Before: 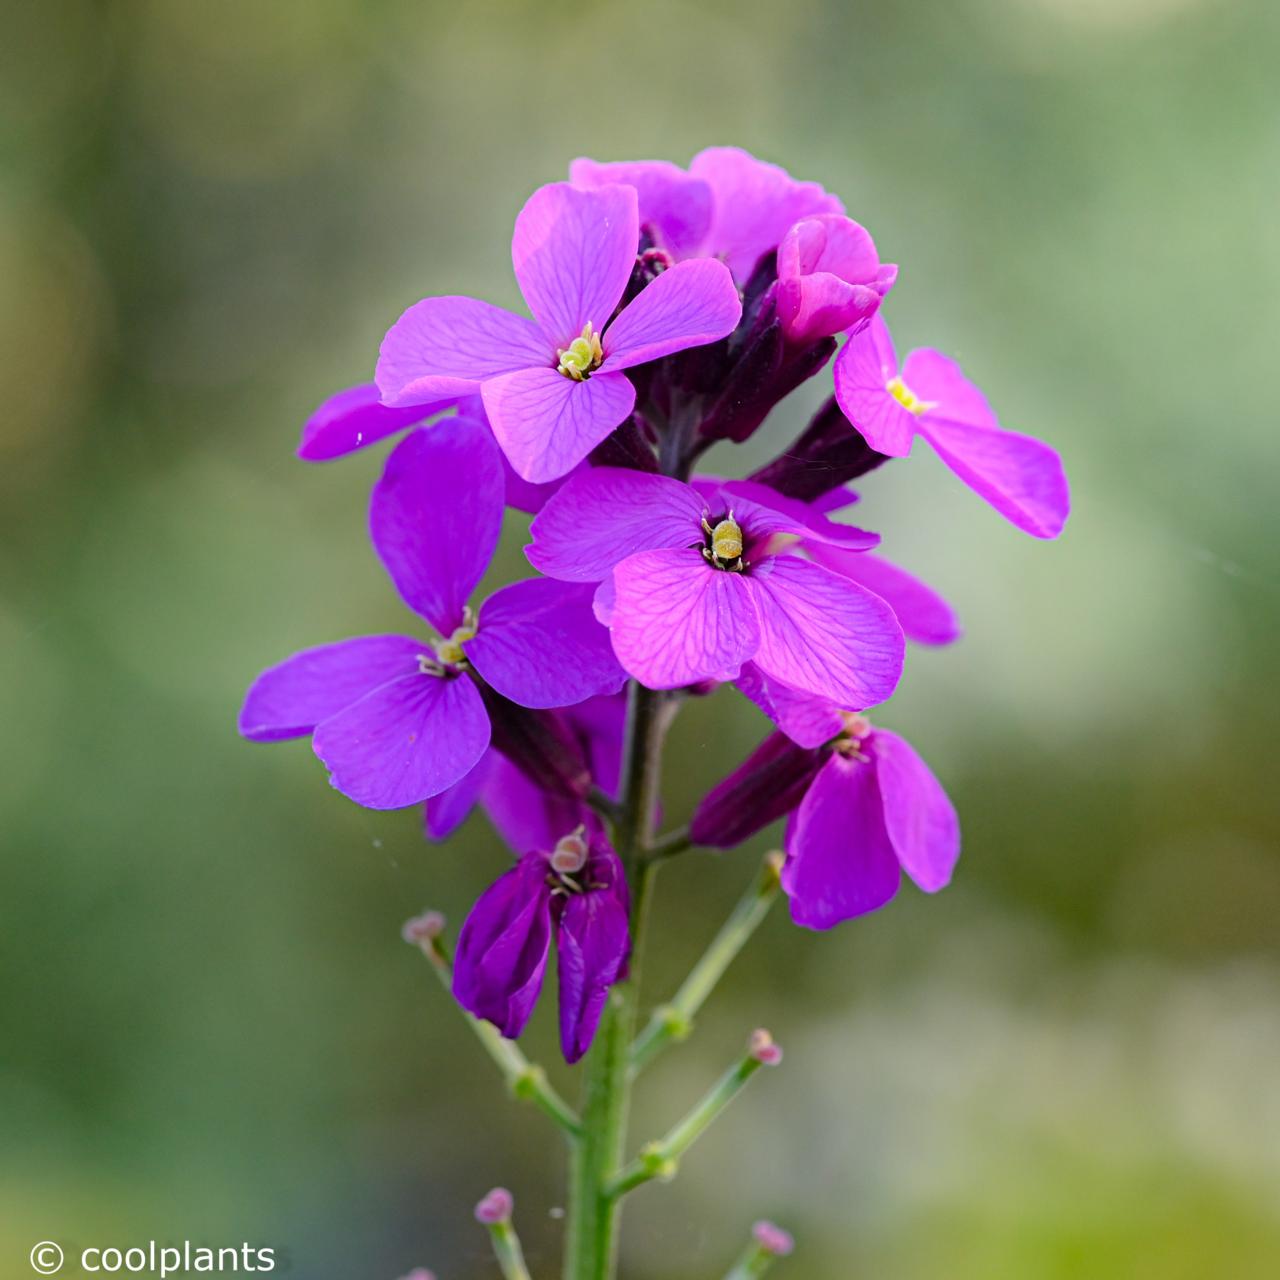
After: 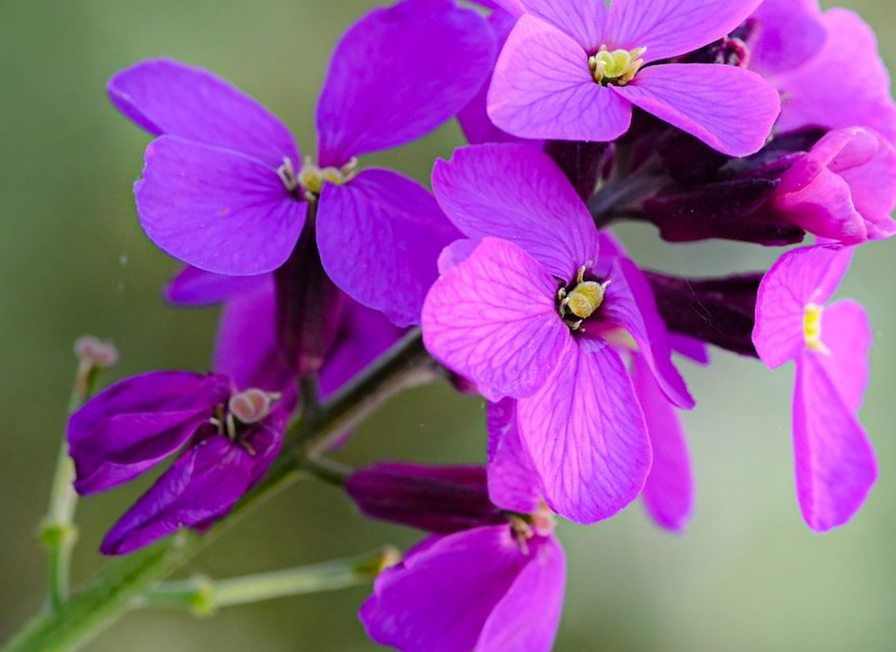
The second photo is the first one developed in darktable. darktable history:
crop and rotate: angle -45.71°, top 16.229%, right 0.907%, bottom 11.703%
